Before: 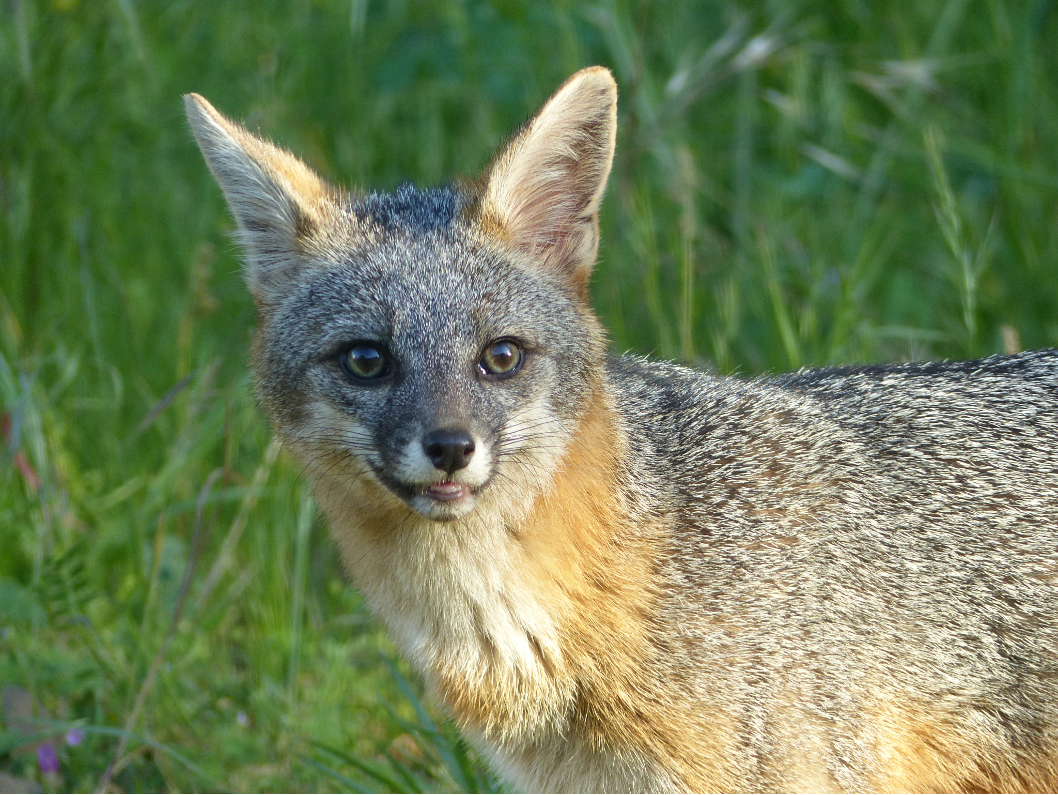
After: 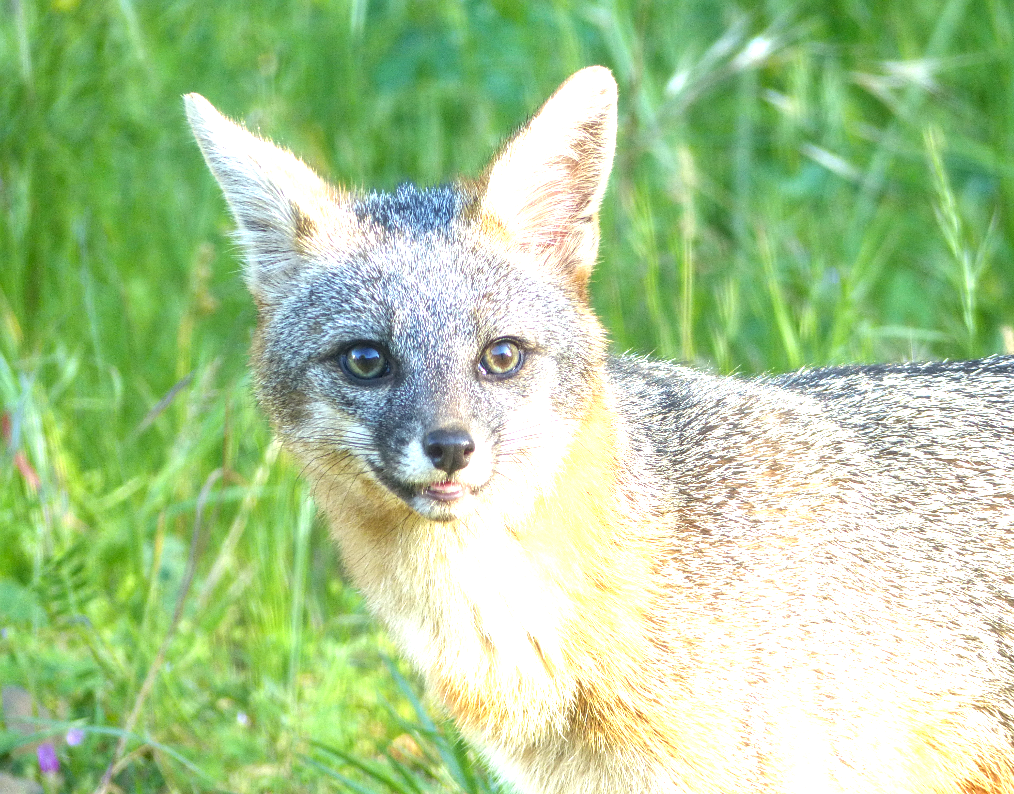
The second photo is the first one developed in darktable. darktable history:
crop: right 4.126%, bottom 0.031%
contrast equalizer: y [[0.5, 0.486, 0.447, 0.446, 0.489, 0.5], [0.5 ×6], [0.5 ×6], [0 ×6], [0 ×6]]
exposure: black level correction 0.001, exposure 1.719 EV, compensate exposure bias true, compensate highlight preservation false
local contrast: on, module defaults
